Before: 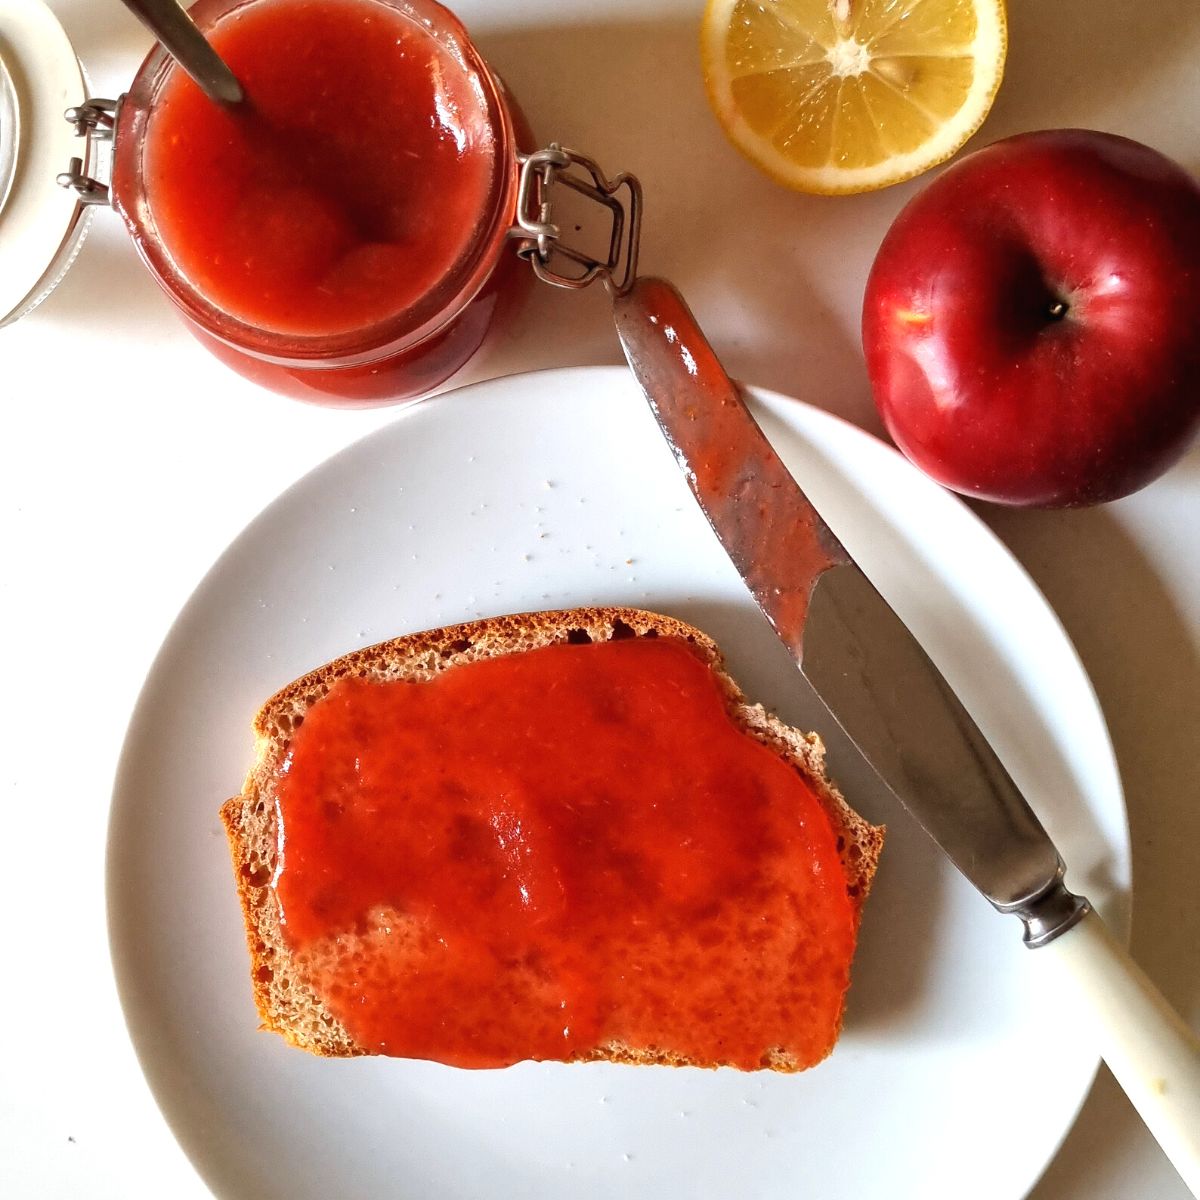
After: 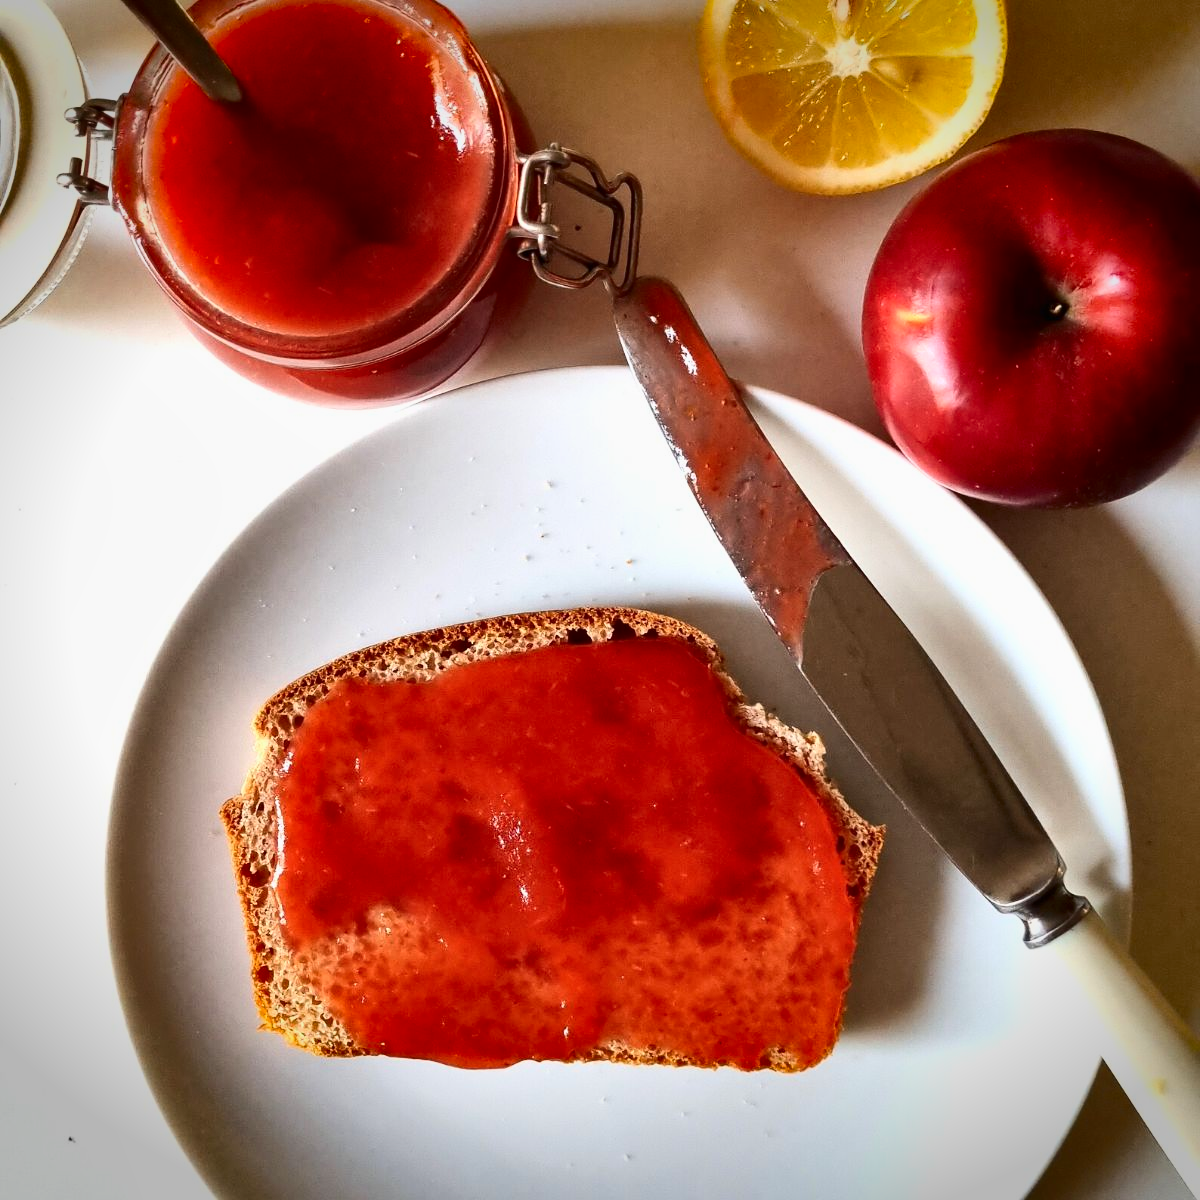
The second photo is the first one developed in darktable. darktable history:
contrast brightness saturation: contrast 0.22
shadows and highlights: shadows 43.71, white point adjustment -1.46, soften with gaussian
vignetting: fall-off start 88.53%, fall-off radius 44.2%, saturation 0.376, width/height ratio 1.161
